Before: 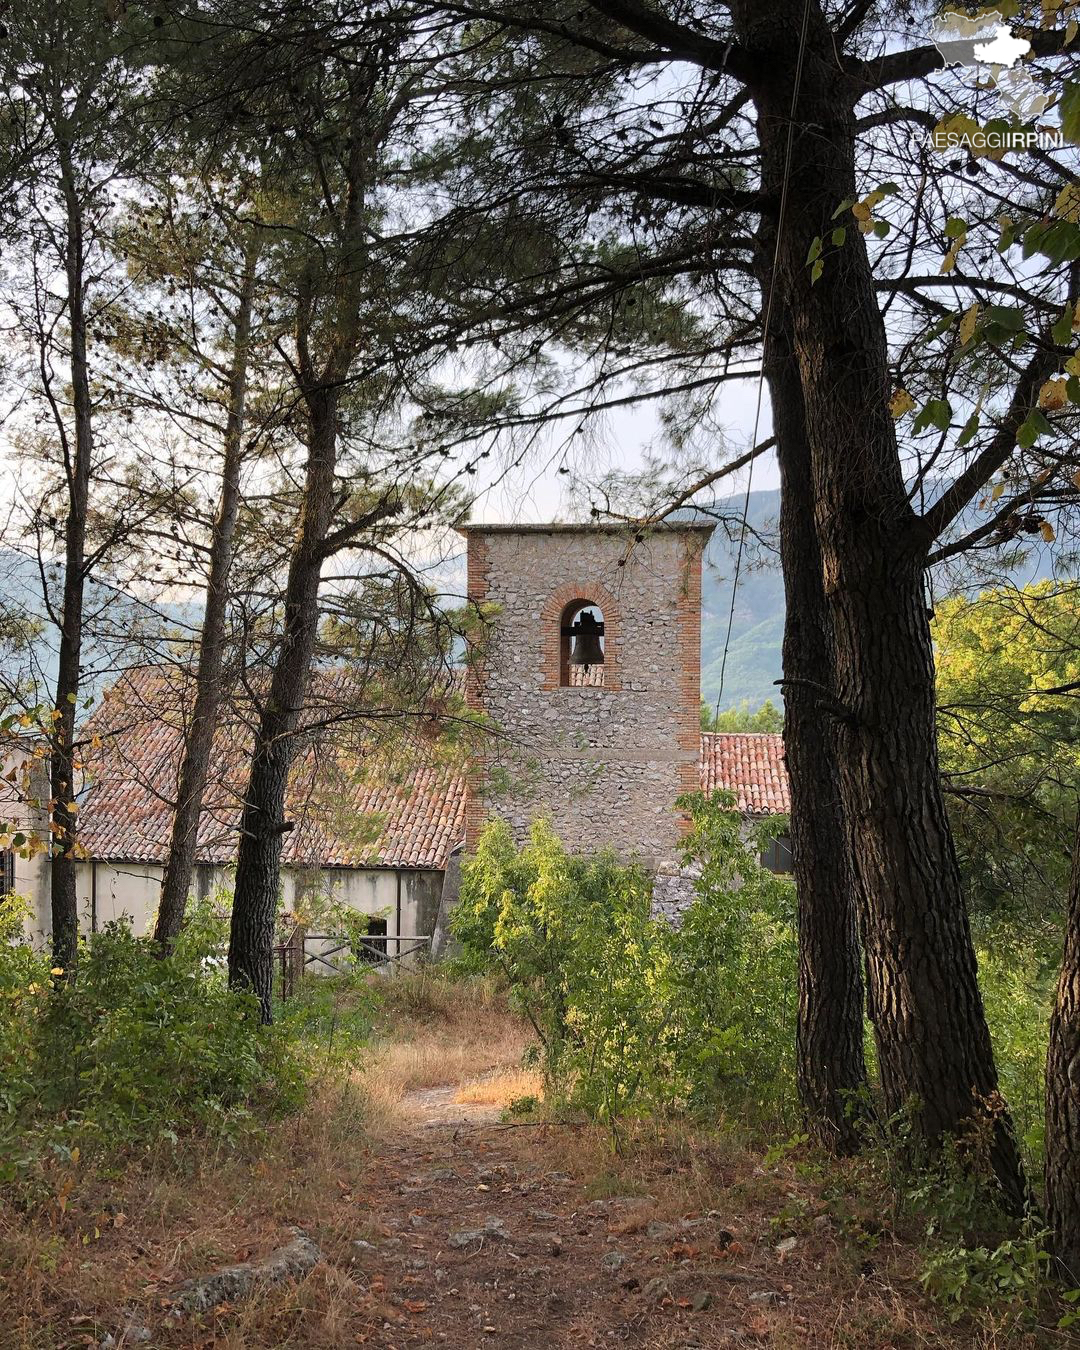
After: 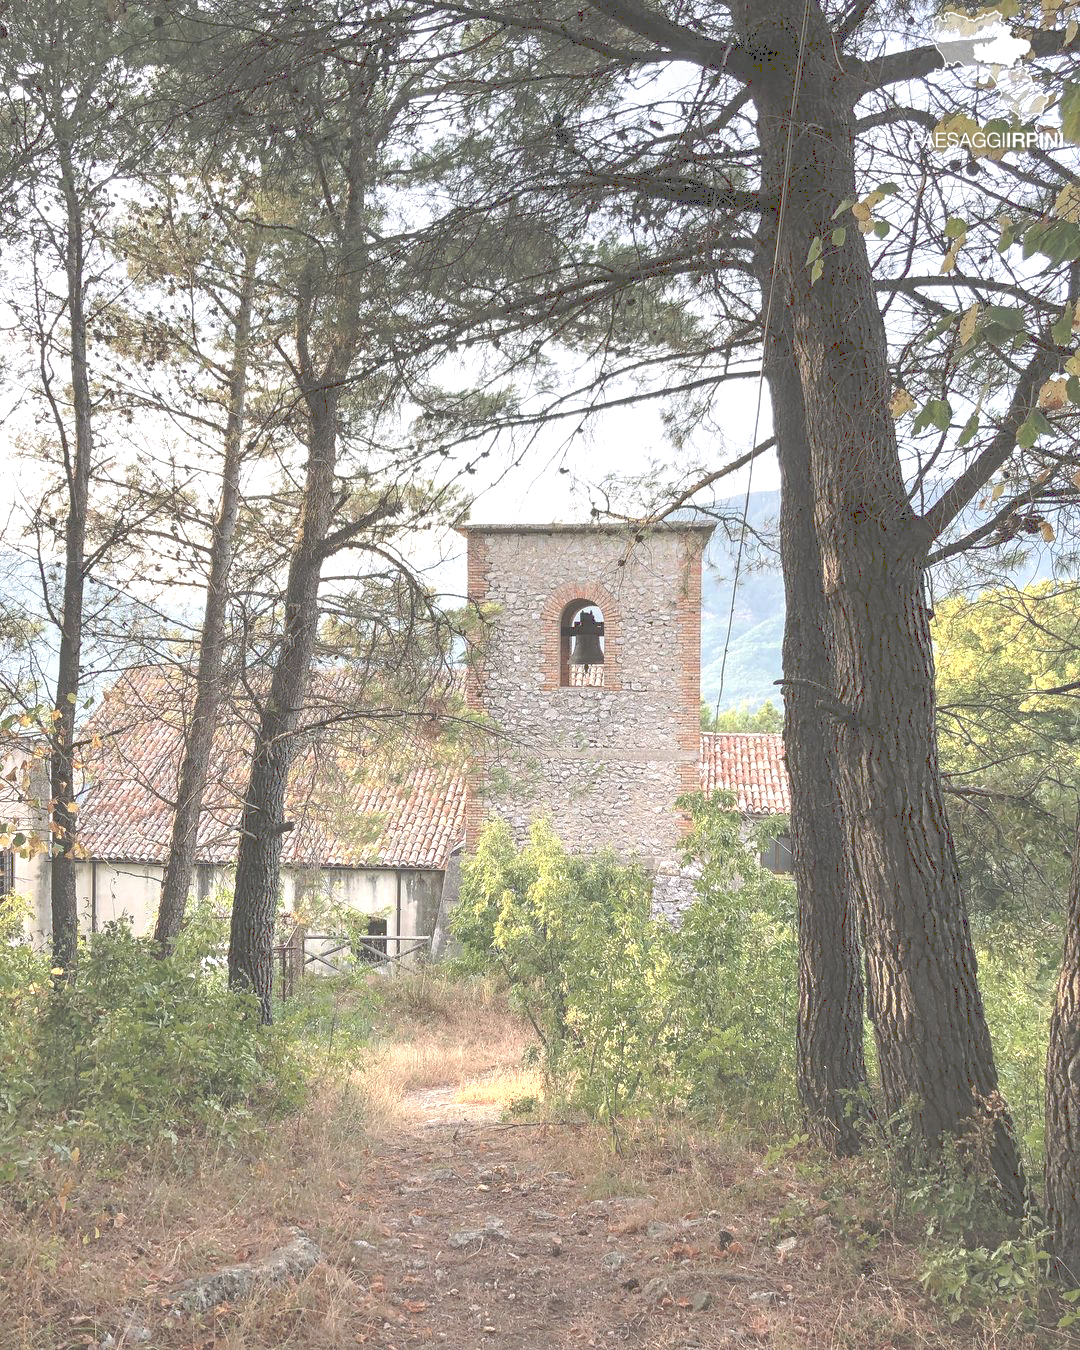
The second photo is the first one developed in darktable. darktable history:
local contrast: on, module defaults
tone curve: curves: ch0 [(0, 0) (0.003, 0.326) (0.011, 0.332) (0.025, 0.352) (0.044, 0.378) (0.069, 0.4) (0.1, 0.416) (0.136, 0.432) (0.177, 0.468) (0.224, 0.509) (0.277, 0.554) (0.335, 0.6) (0.399, 0.642) (0.468, 0.693) (0.543, 0.753) (0.623, 0.818) (0.709, 0.897) (0.801, 0.974) (0.898, 0.991) (1, 1)], preserve colors none
